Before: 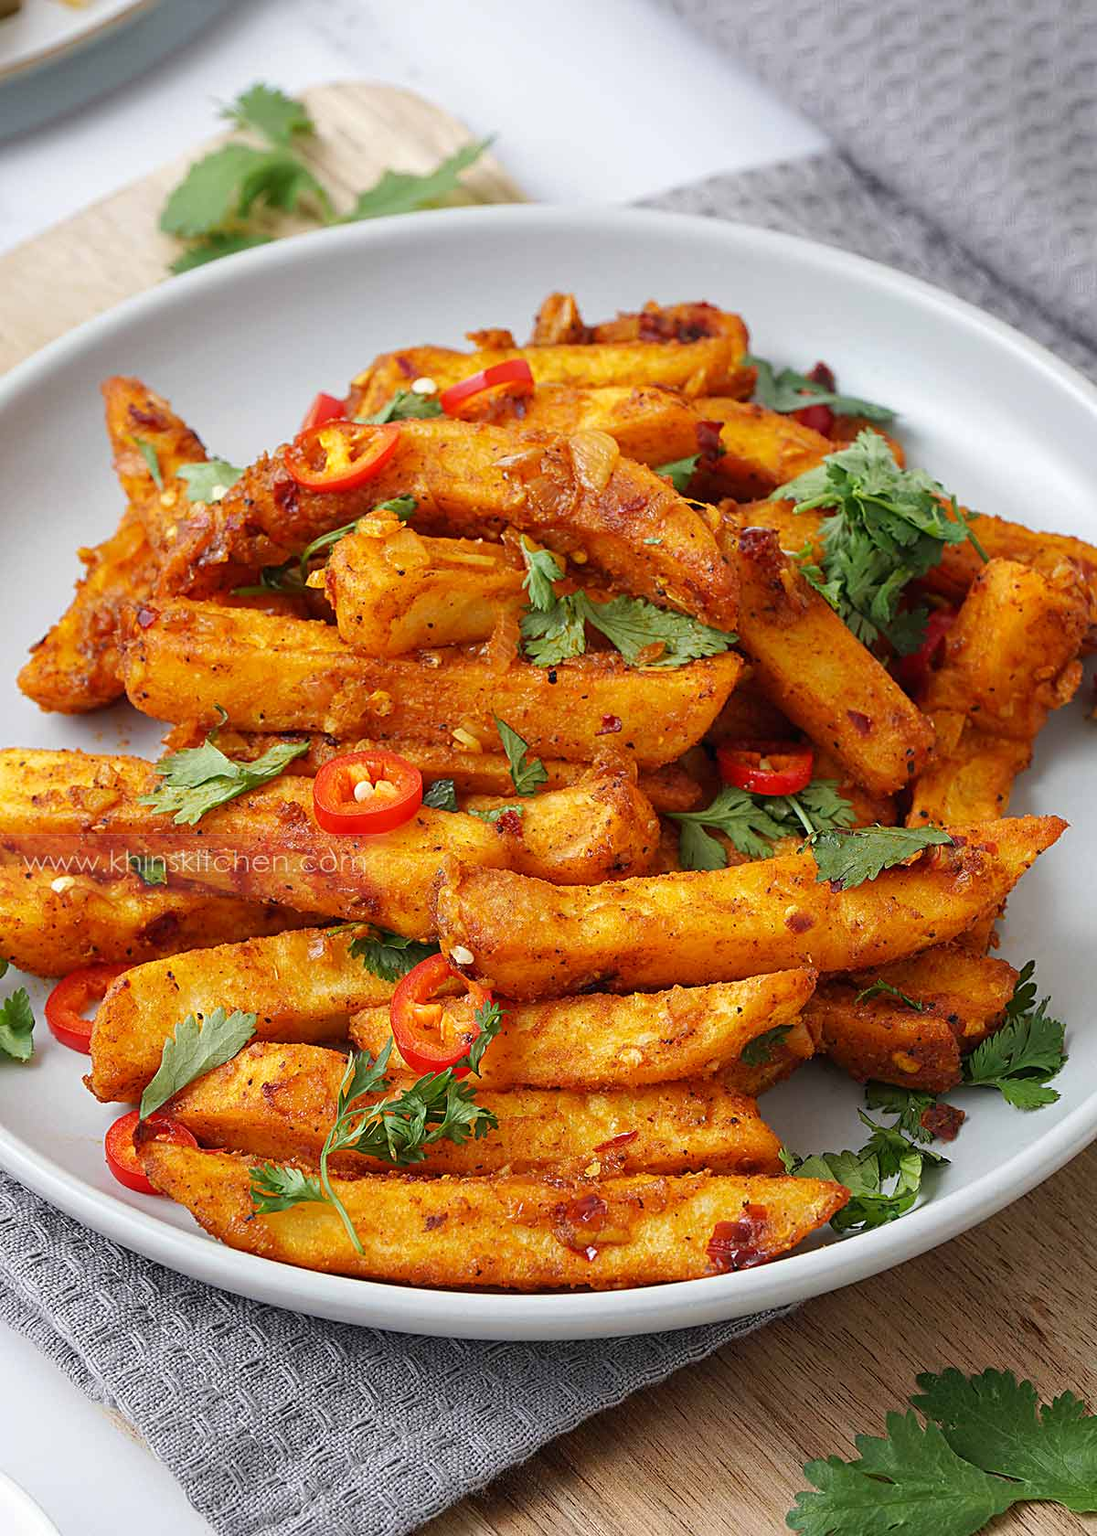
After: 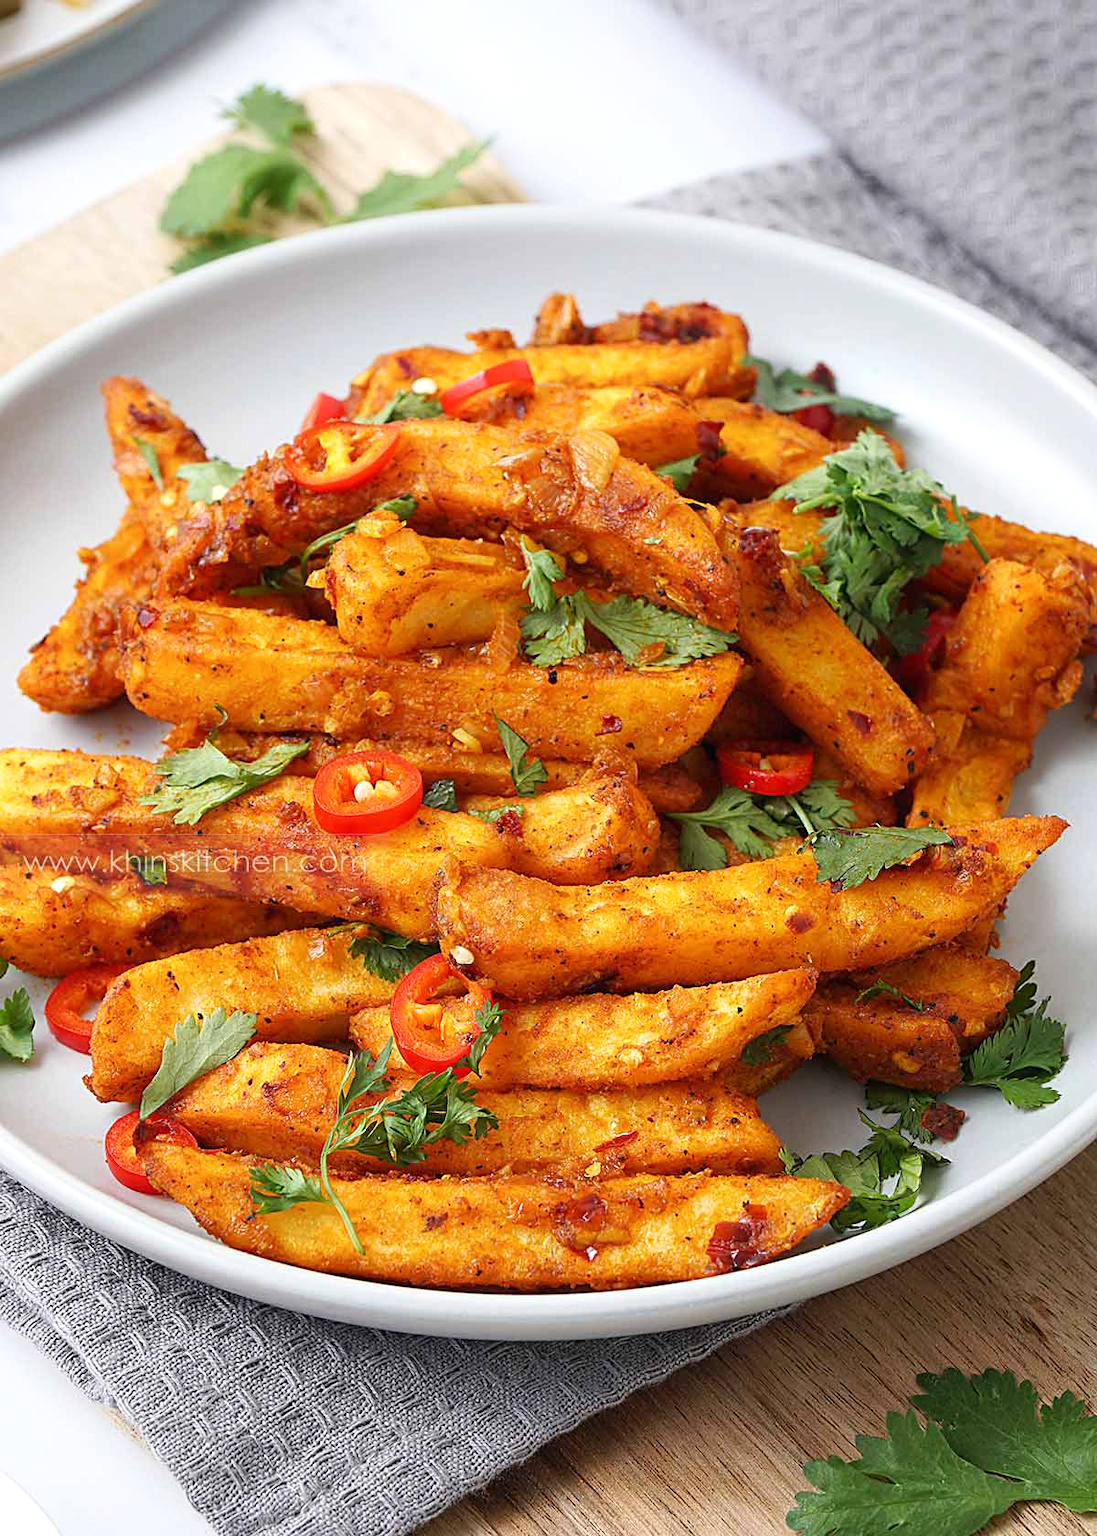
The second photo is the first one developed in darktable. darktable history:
shadows and highlights: shadows -1.47, highlights 39.55, highlights color adjustment 42.1%
exposure: exposure 0.202 EV, compensate exposure bias true, compensate highlight preservation false
